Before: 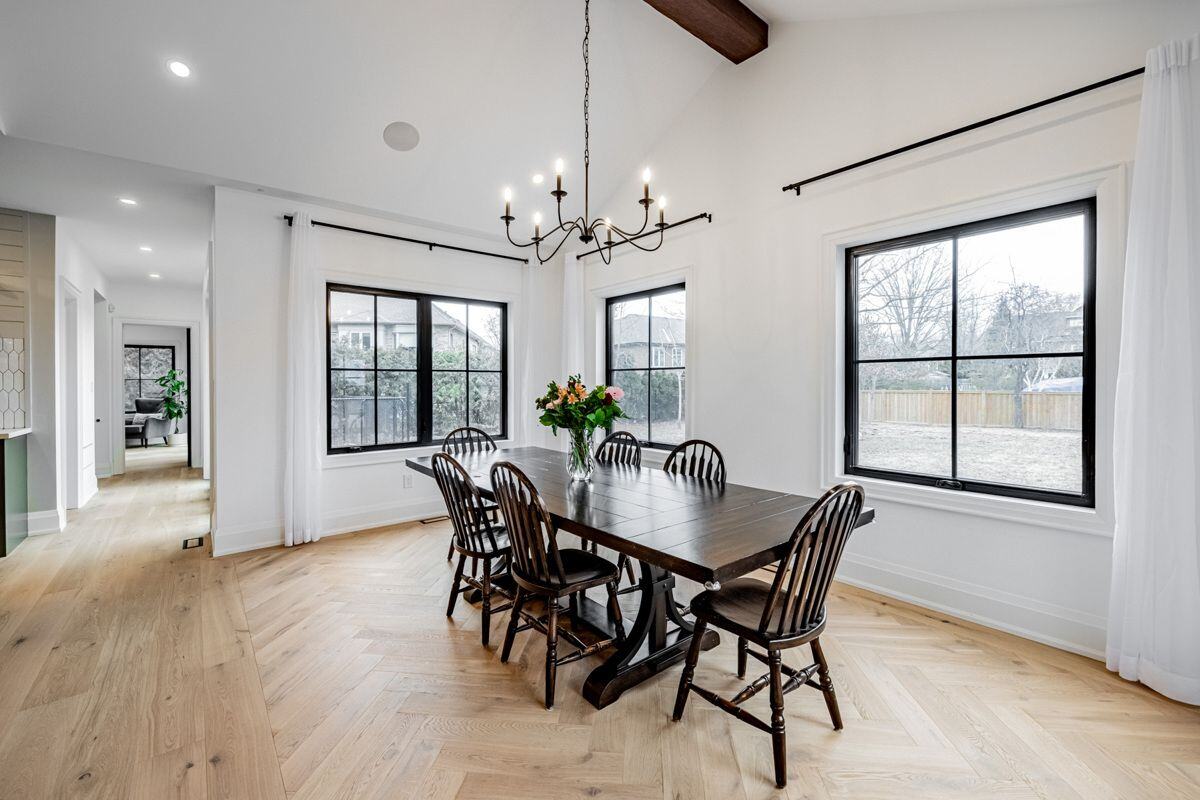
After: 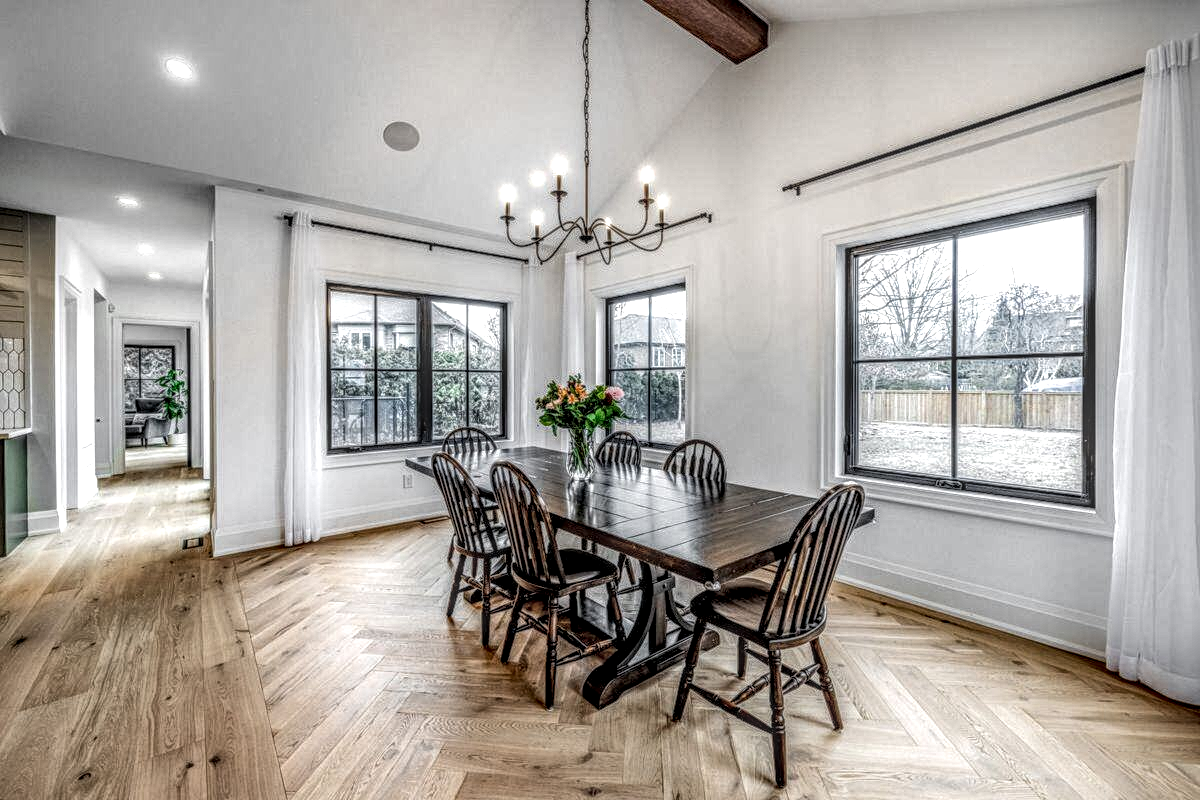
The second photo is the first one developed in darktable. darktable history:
local contrast: highlights 0%, shadows 4%, detail 300%, midtone range 0.299
